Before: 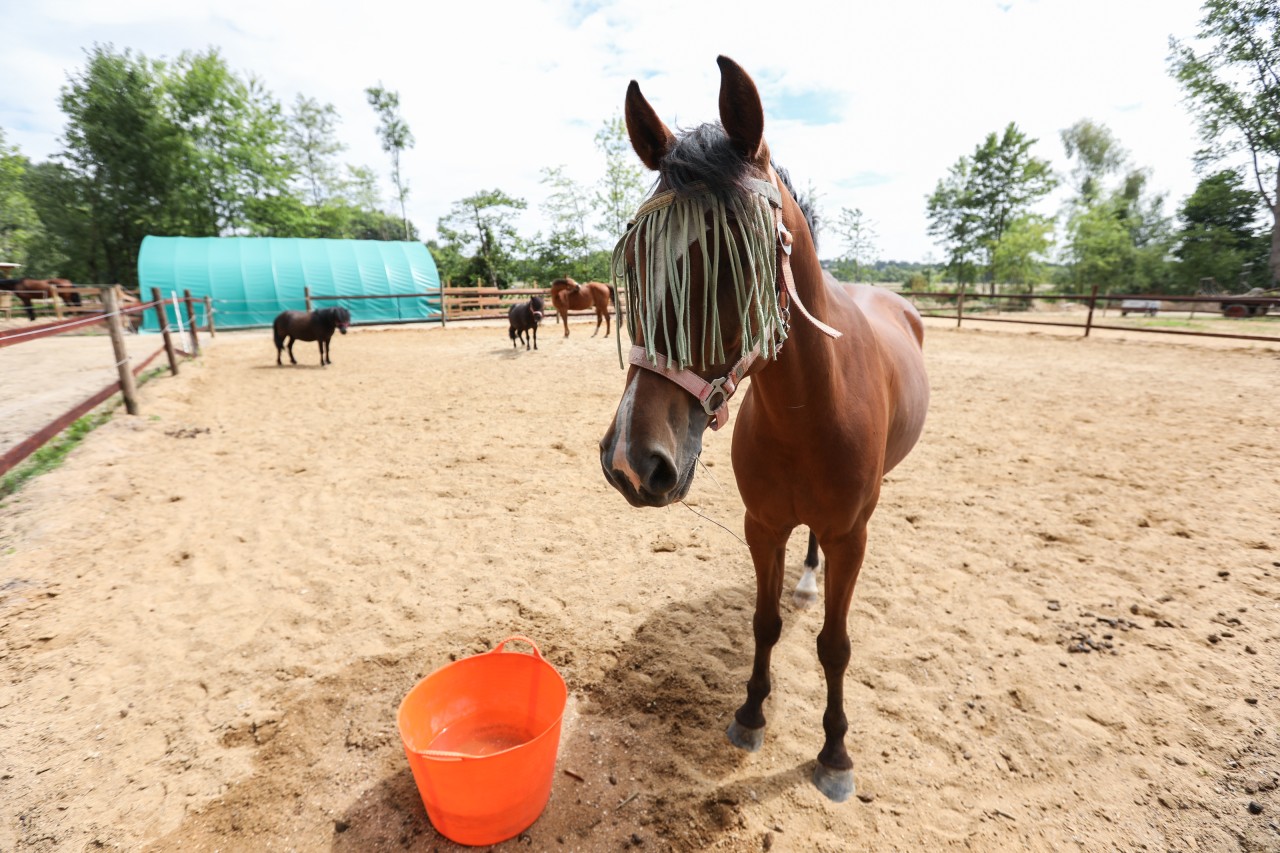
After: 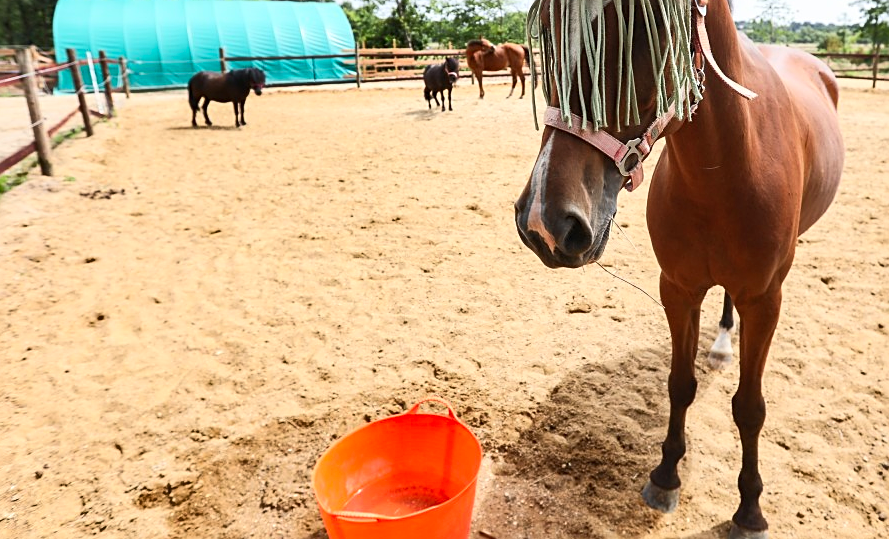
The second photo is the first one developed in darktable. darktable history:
shadows and highlights: low approximation 0.01, soften with gaussian
sharpen: on, module defaults
crop: left 6.71%, top 28.129%, right 23.784%, bottom 8.623%
contrast brightness saturation: contrast 0.197, brightness 0.158, saturation 0.216
